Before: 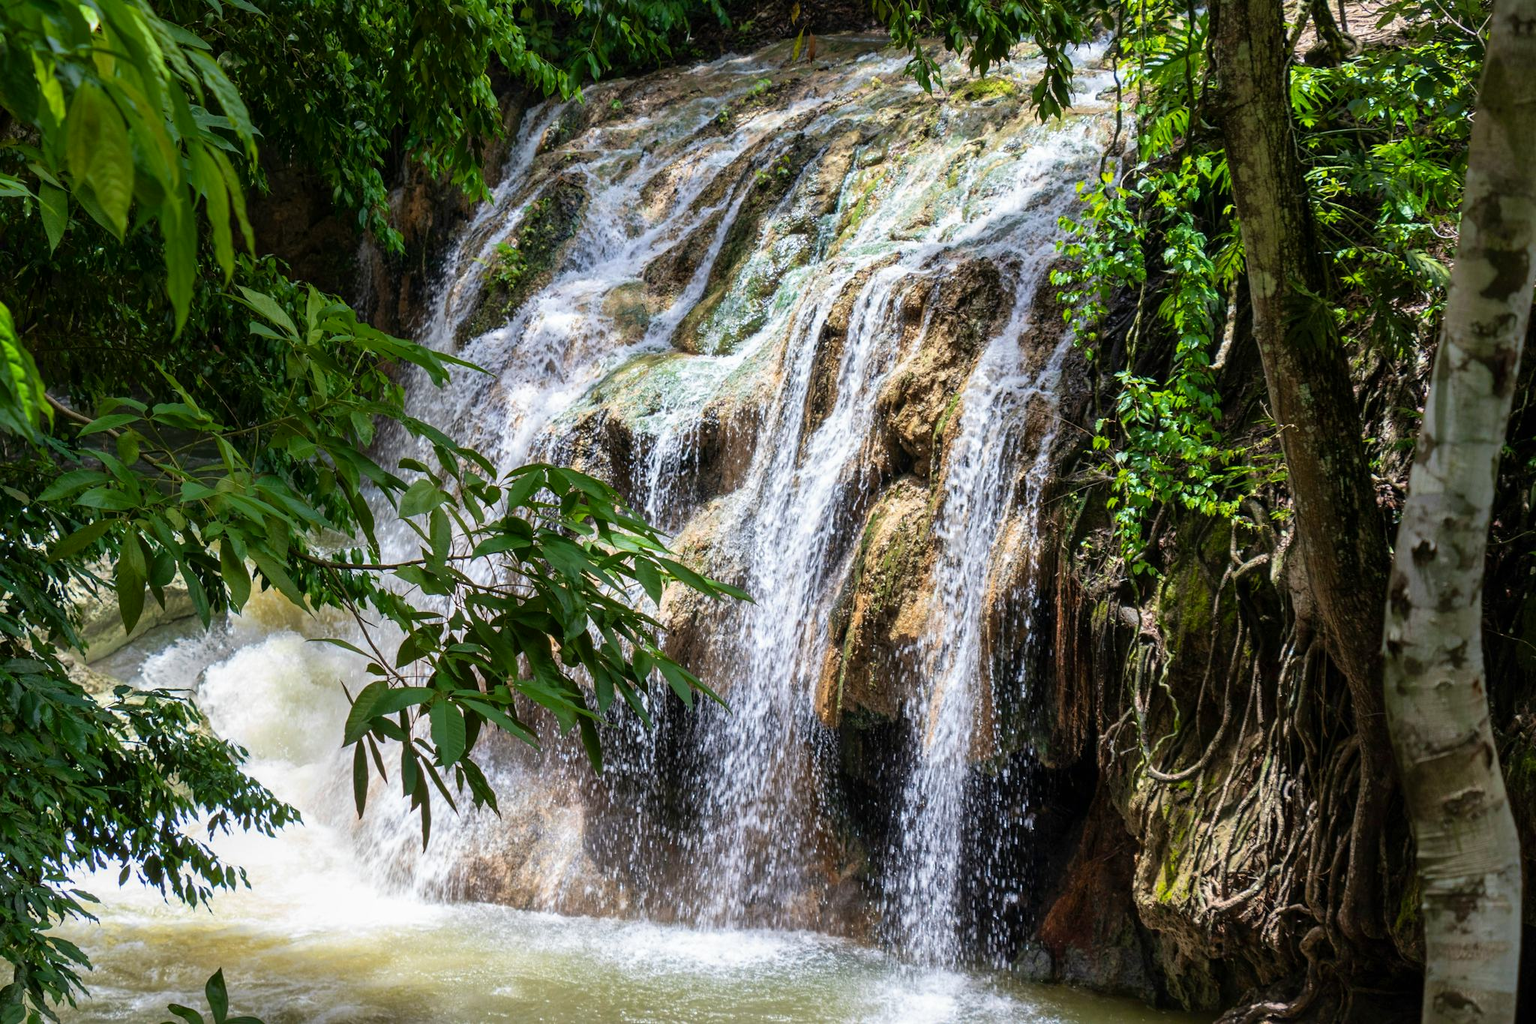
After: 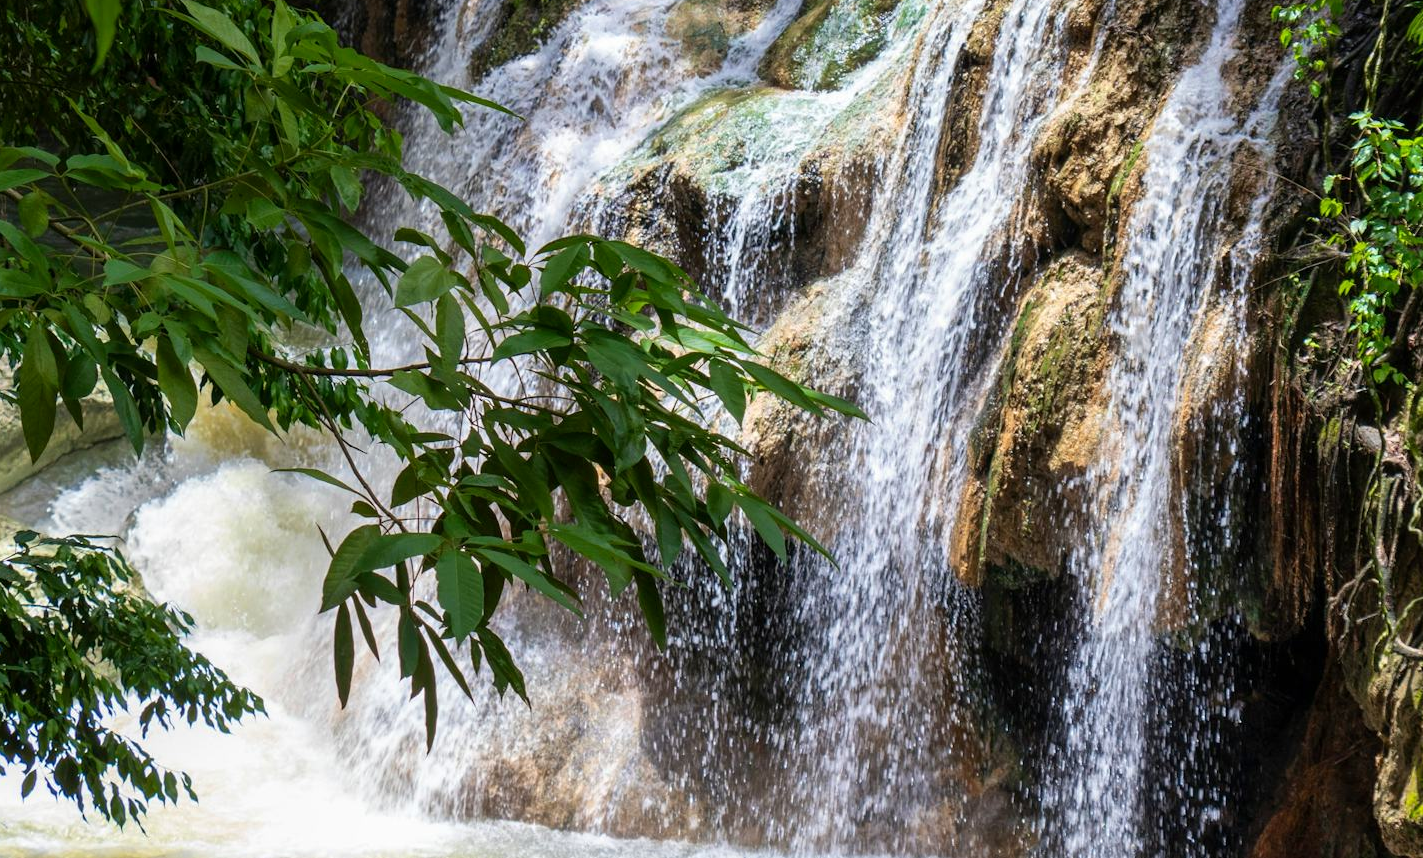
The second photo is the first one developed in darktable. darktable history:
crop: left 6.722%, top 28.107%, right 23.781%, bottom 9.017%
color zones: curves: ch0 [(0, 0.5) (0.143, 0.5) (0.286, 0.5) (0.429, 0.5) (0.62, 0.489) (0.714, 0.445) (0.844, 0.496) (1, 0.5)]; ch1 [(0, 0.5) (0.143, 0.5) (0.286, 0.5) (0.429, 0.5) (0.571, 0.5) (0.714, 0.523) (0.857, 0.5) (1, 0.5)]
